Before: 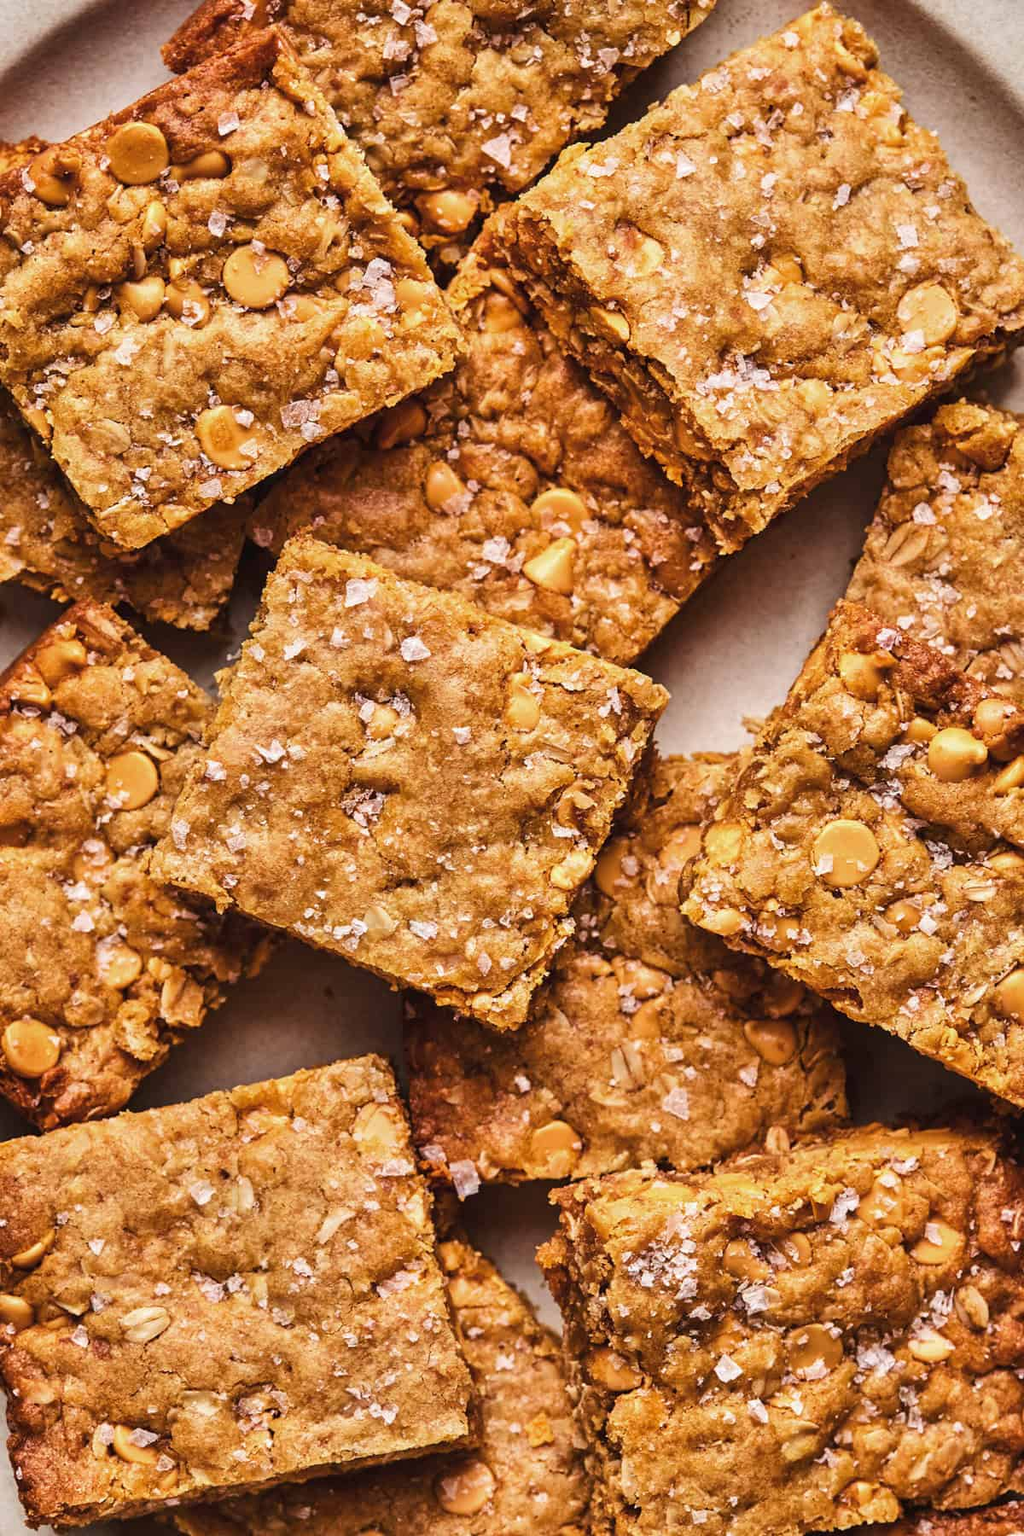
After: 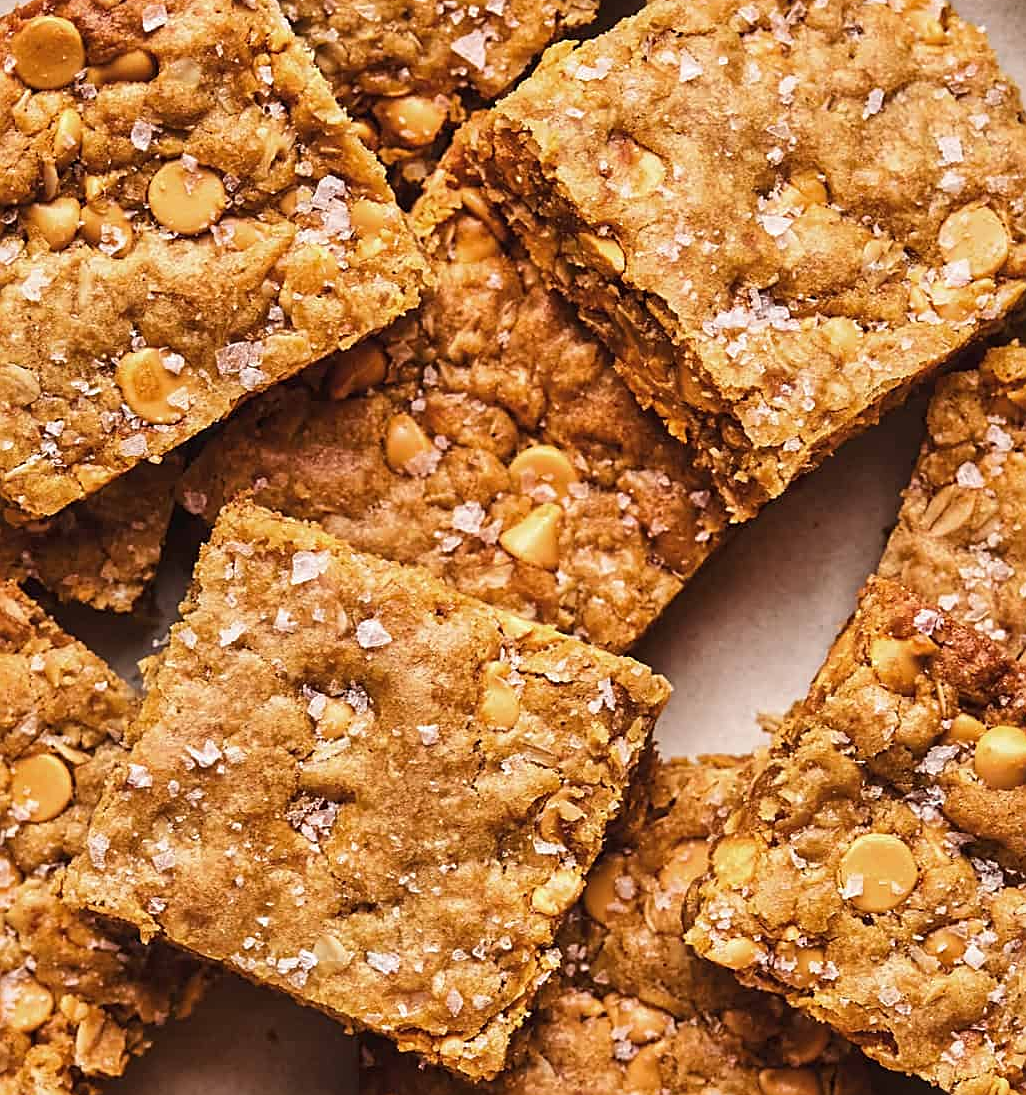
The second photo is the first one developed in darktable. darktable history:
crop and rotate: left 9.431%, top 7.109%, right 5.061%, bottom 32.019%
sharpen: on, module defaults
